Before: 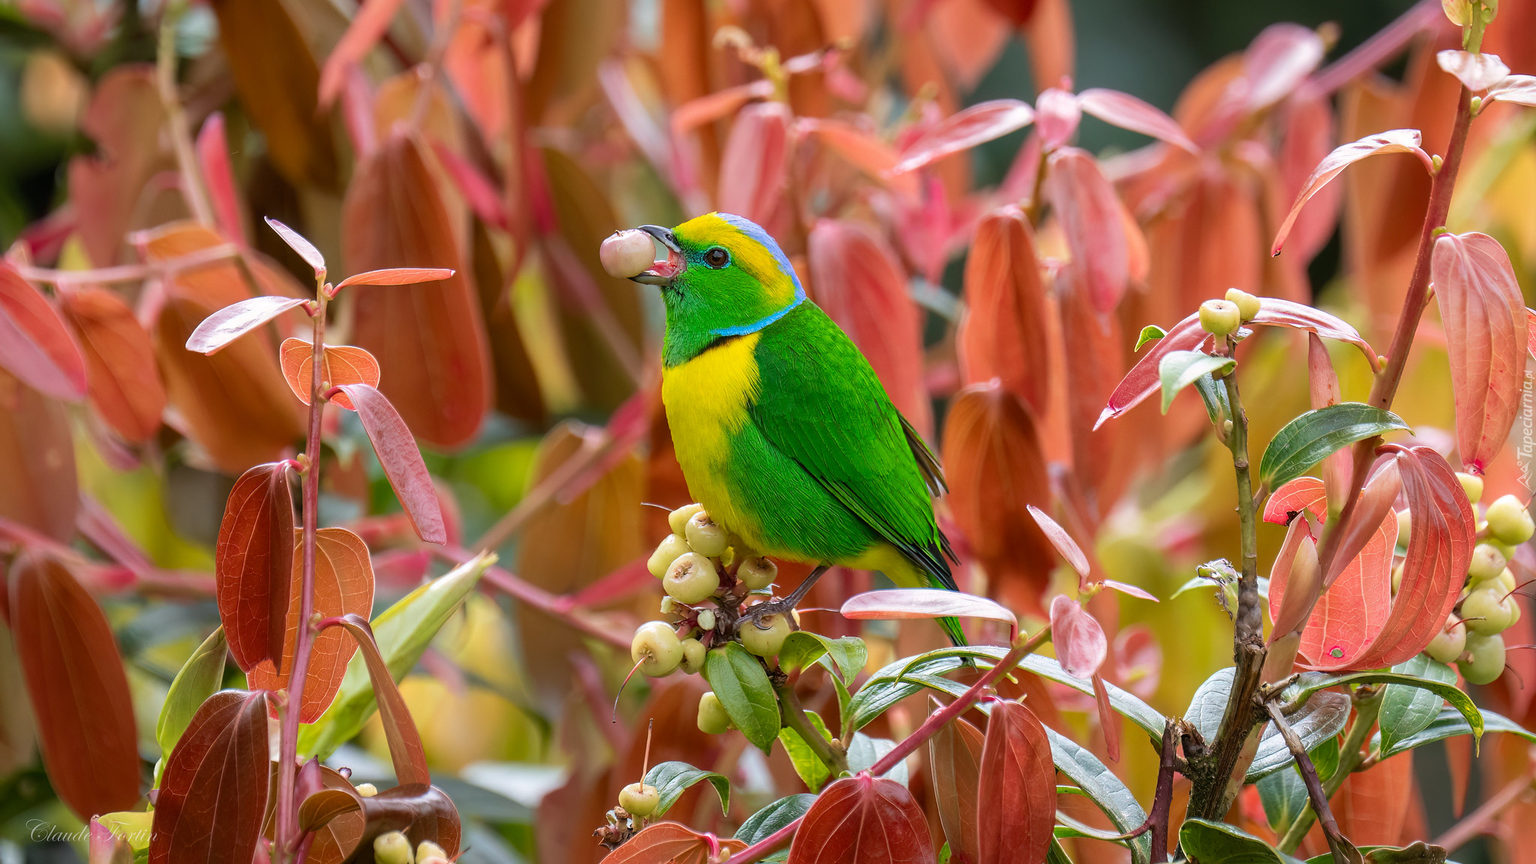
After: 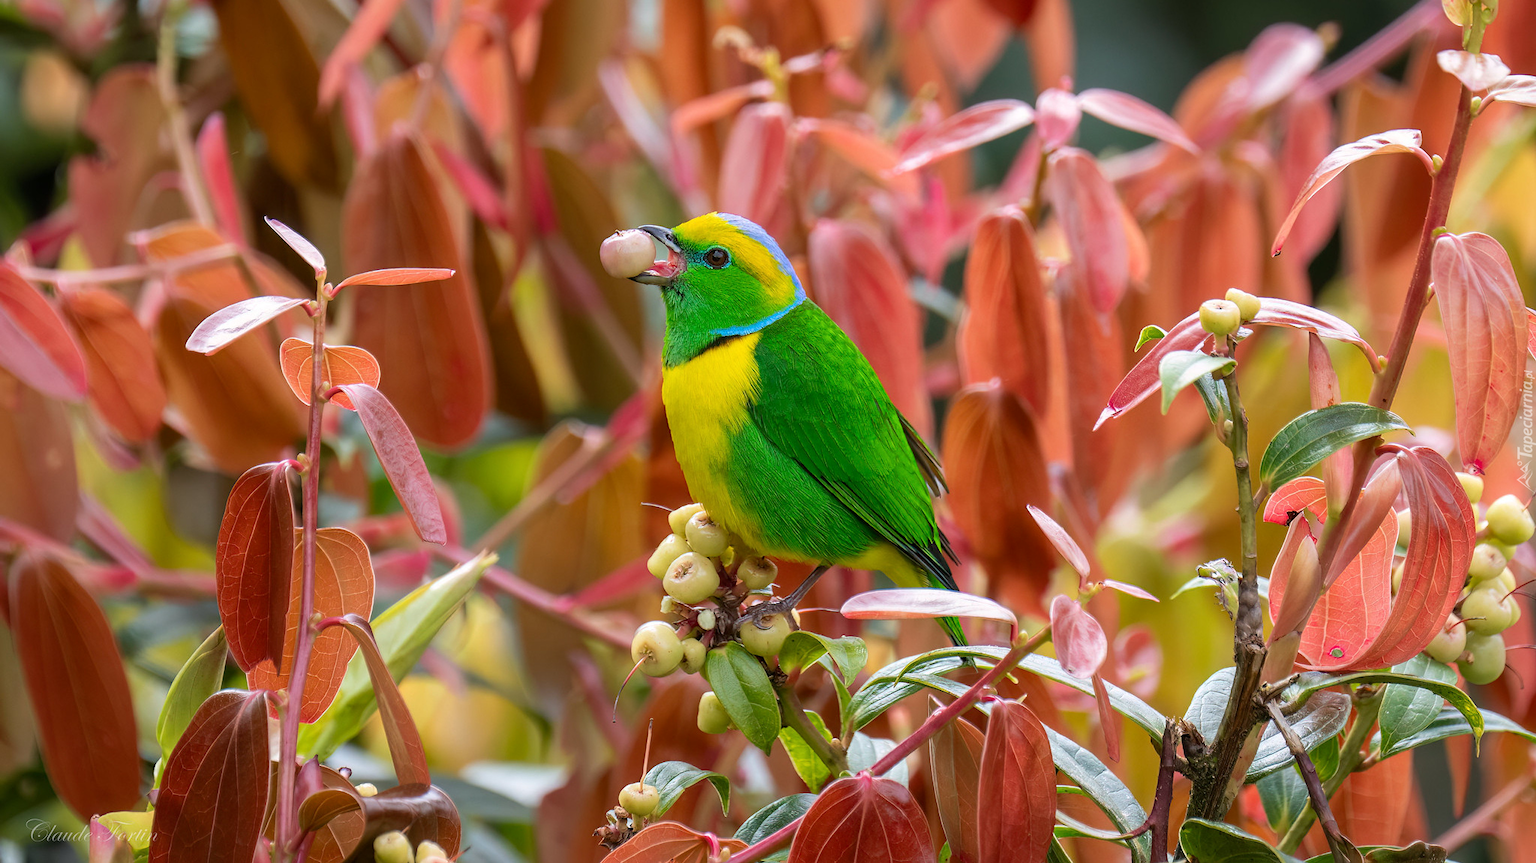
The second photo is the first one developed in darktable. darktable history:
local contrast: mode bilateral grid, contrast 16, coarseness 36, detail 104%, midtone range 0.2
